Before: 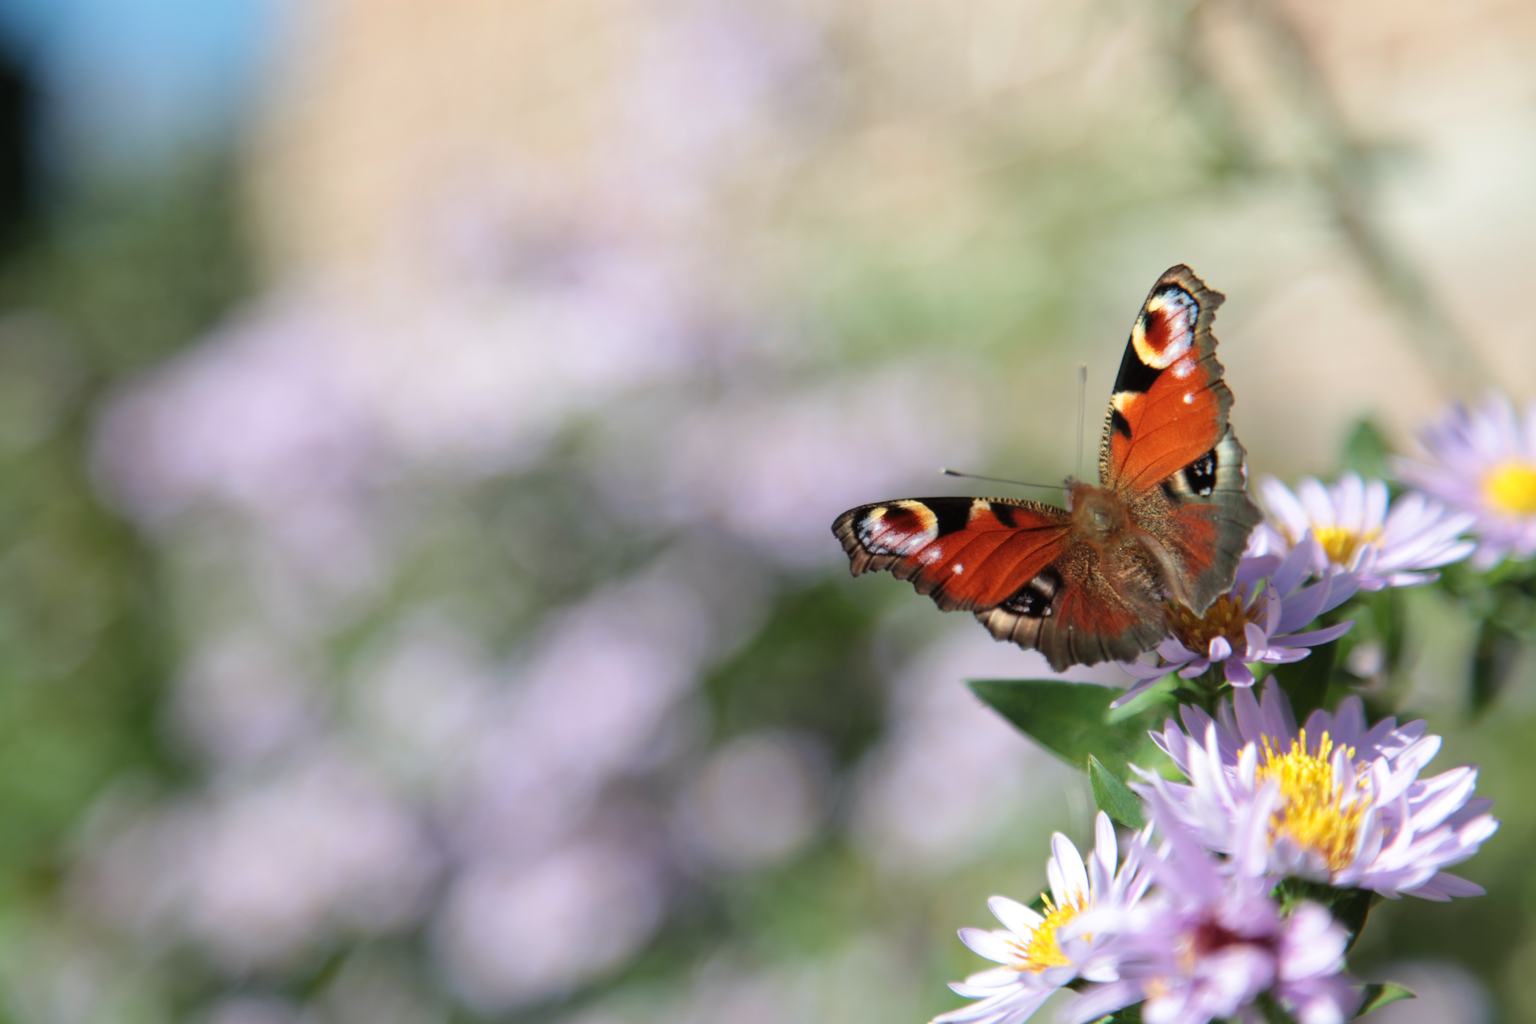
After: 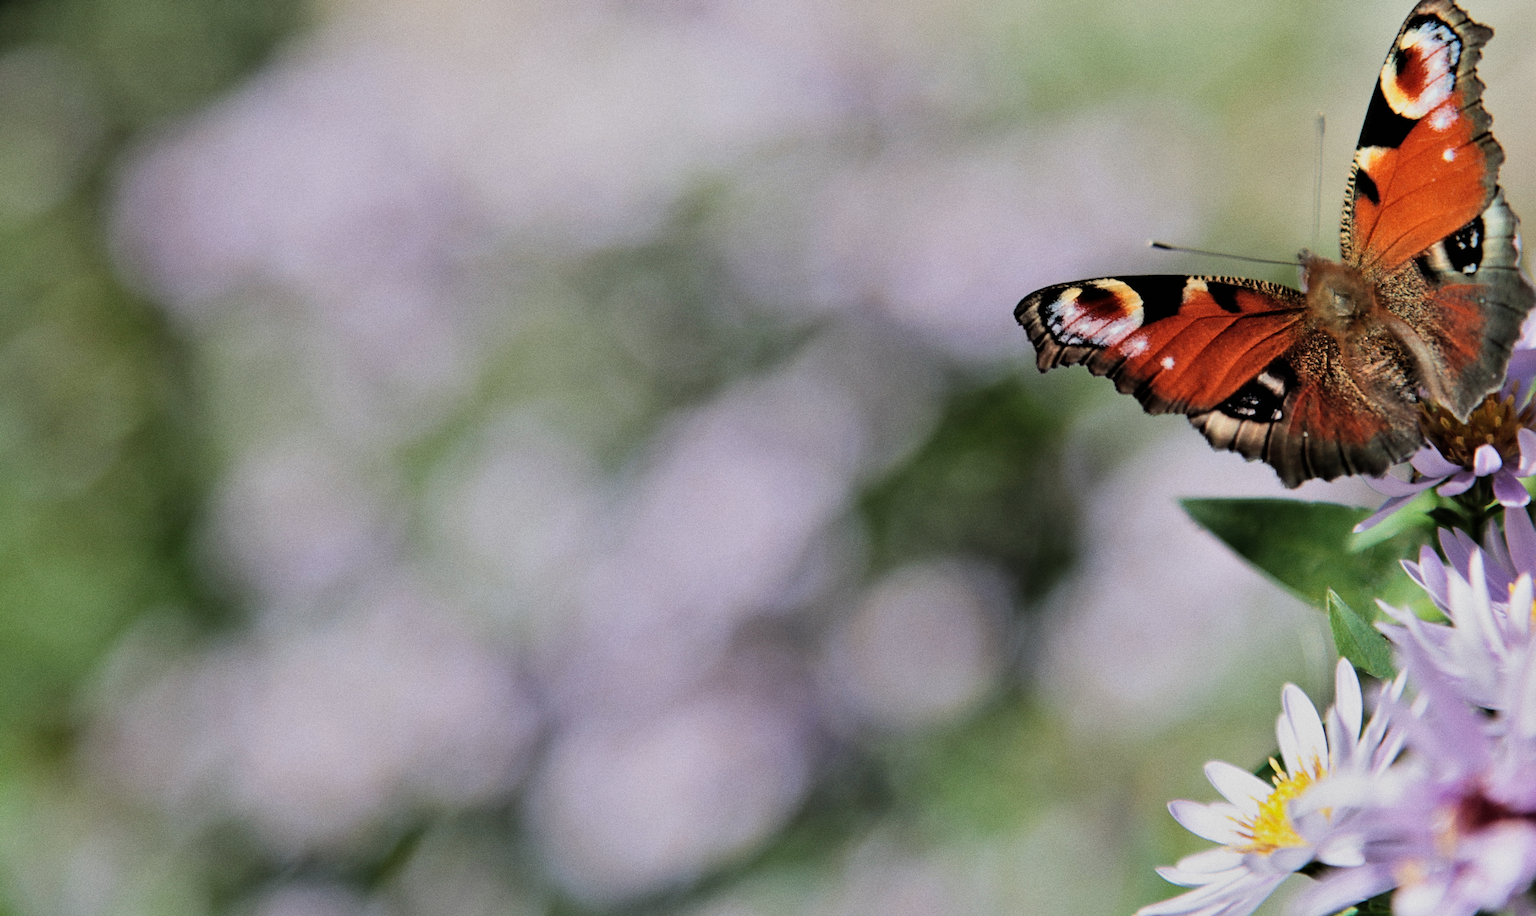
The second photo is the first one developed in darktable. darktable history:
filmic rgb: black relative exposure -5 EV, hardness 2.88, contrast 1.3, highlights saturation mix -30%
shadows and highlights: highlights color adjustment 0%, low approximation 0.01, soften with gaussian
sharpen: radius 4.883
crop: top 26.531%, right 17.959%
grain: coarseness 0.09 ISO, strength 40%
